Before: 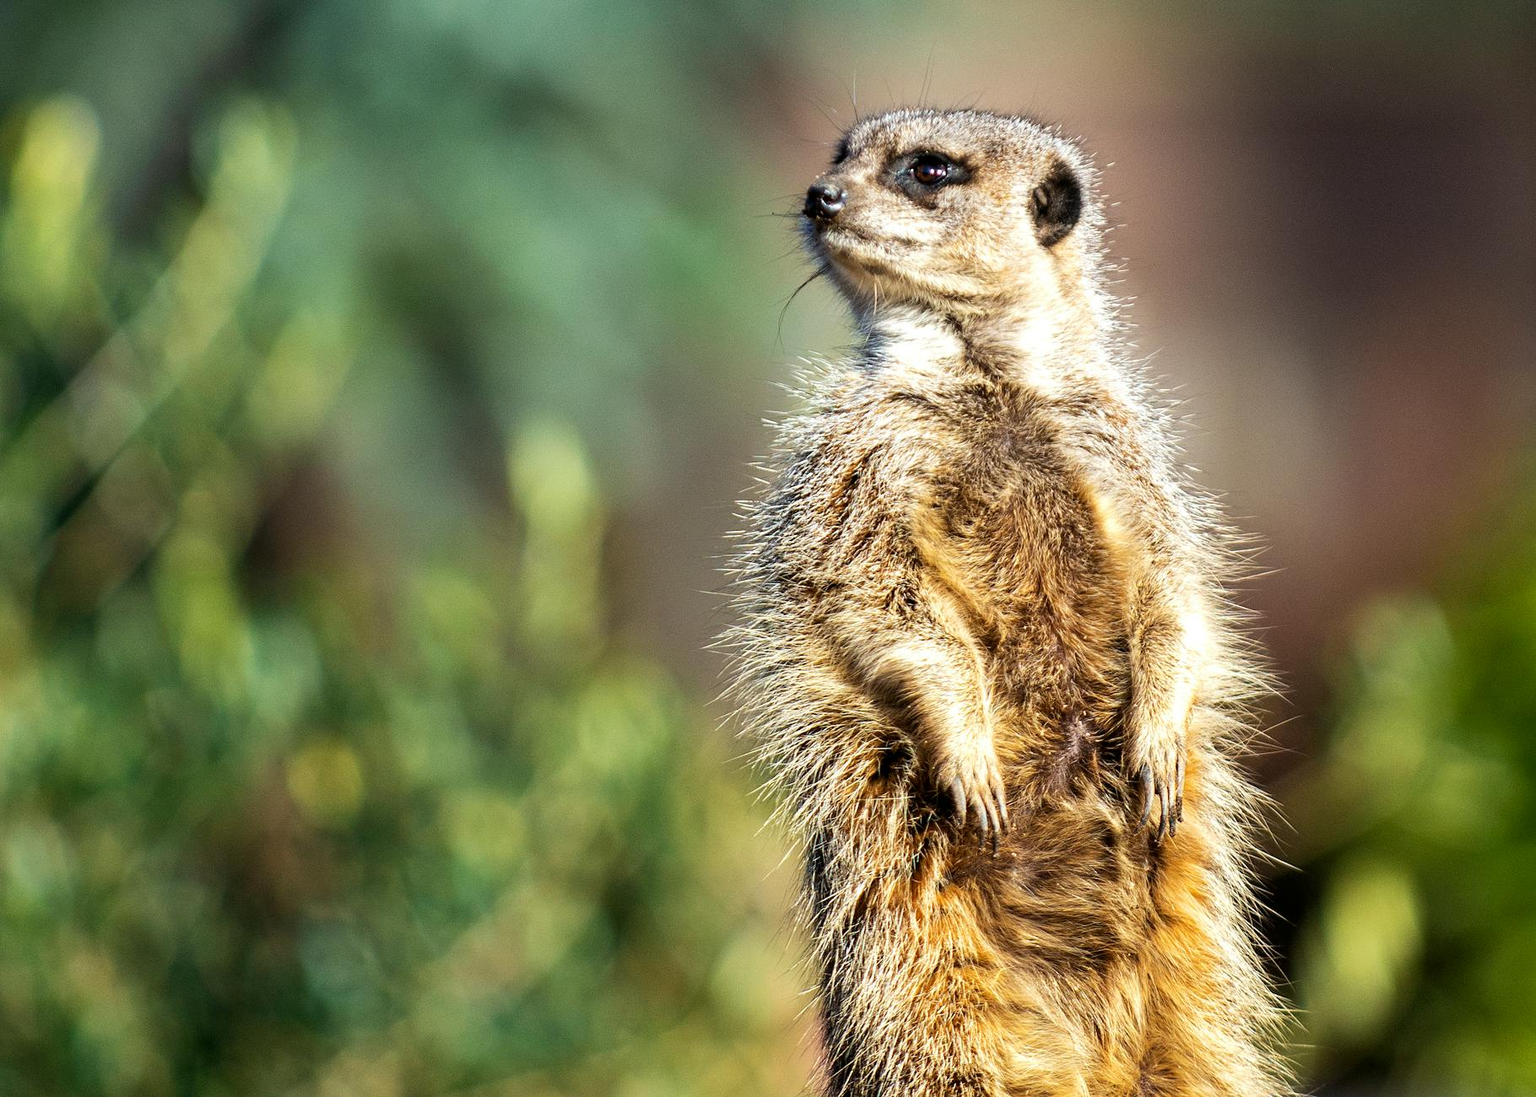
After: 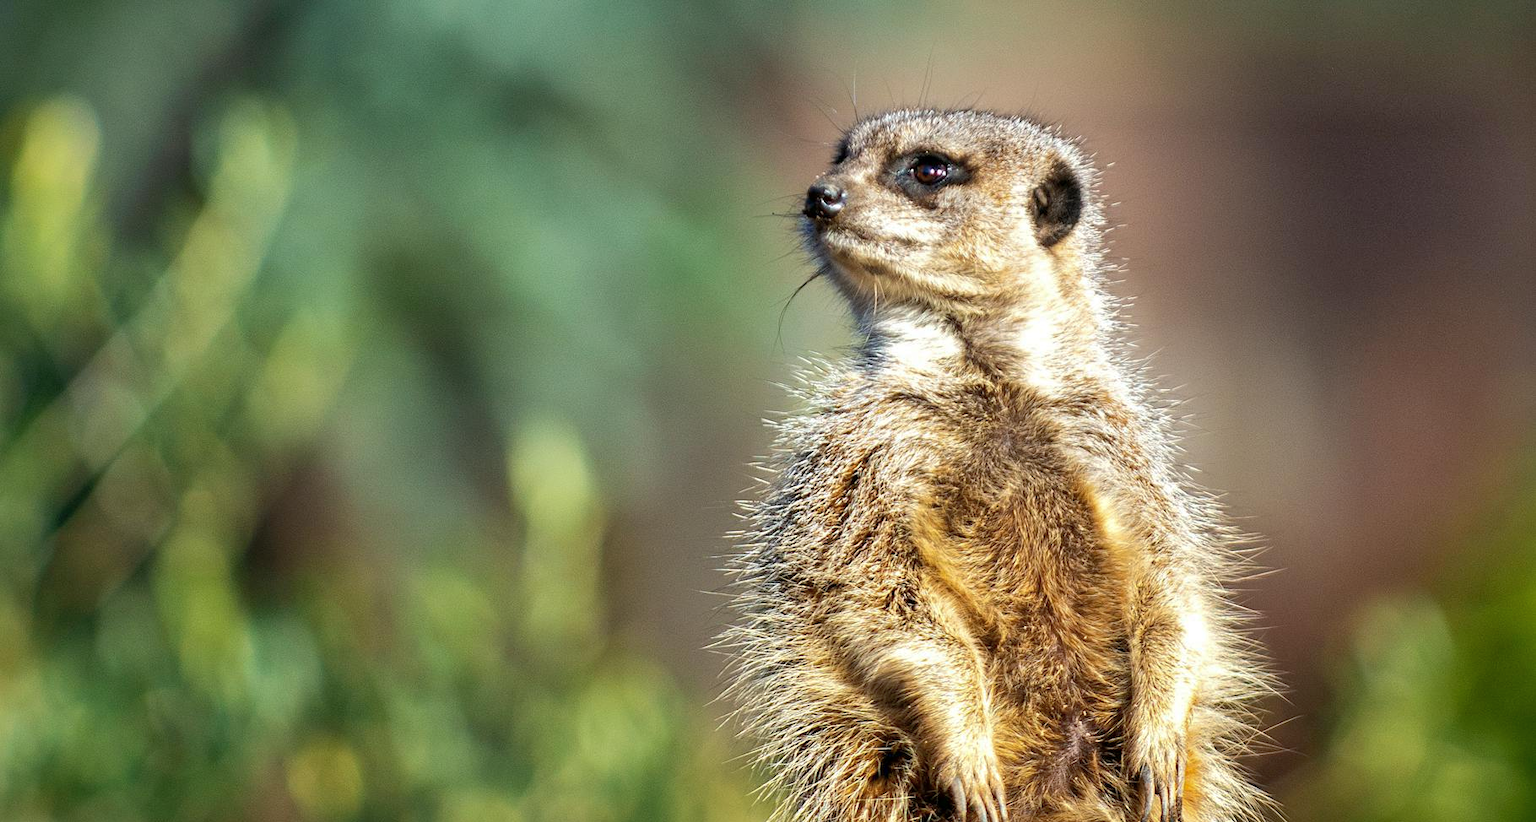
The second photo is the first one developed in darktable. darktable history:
crop: bottom 24.967%
tone equalizer: on, module defaults
shadows and highlights: on, module defaults
